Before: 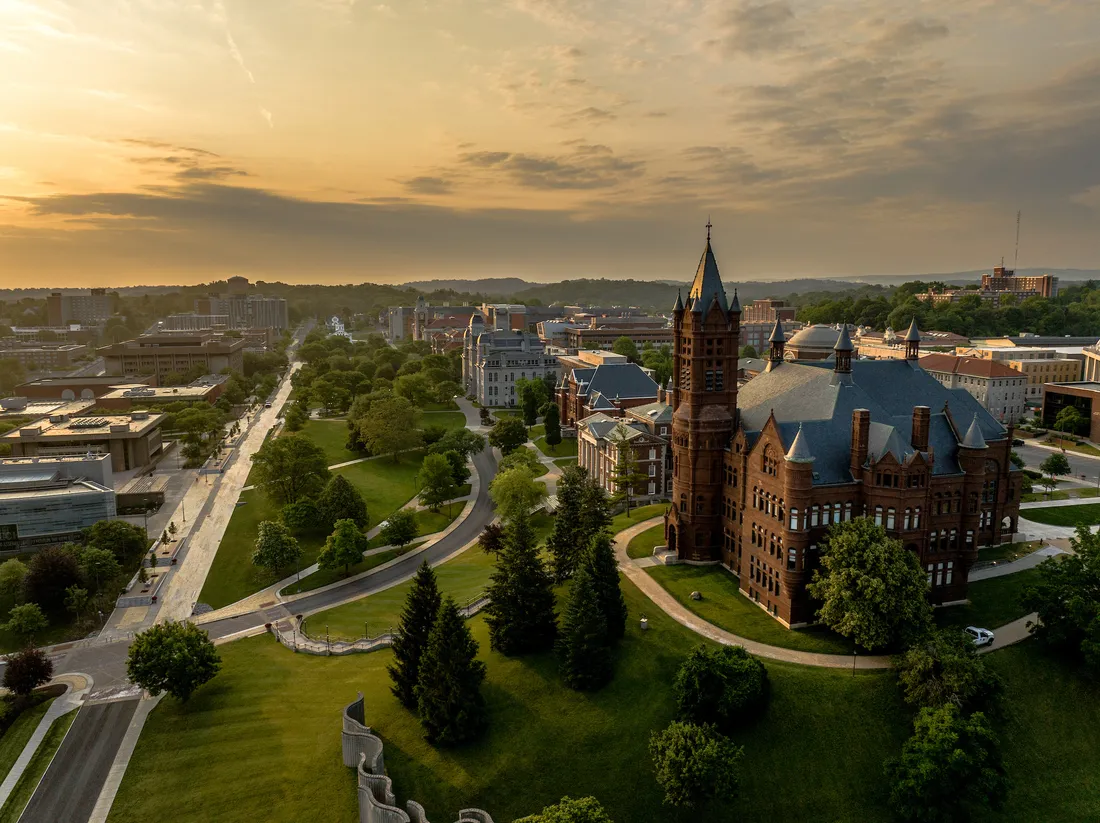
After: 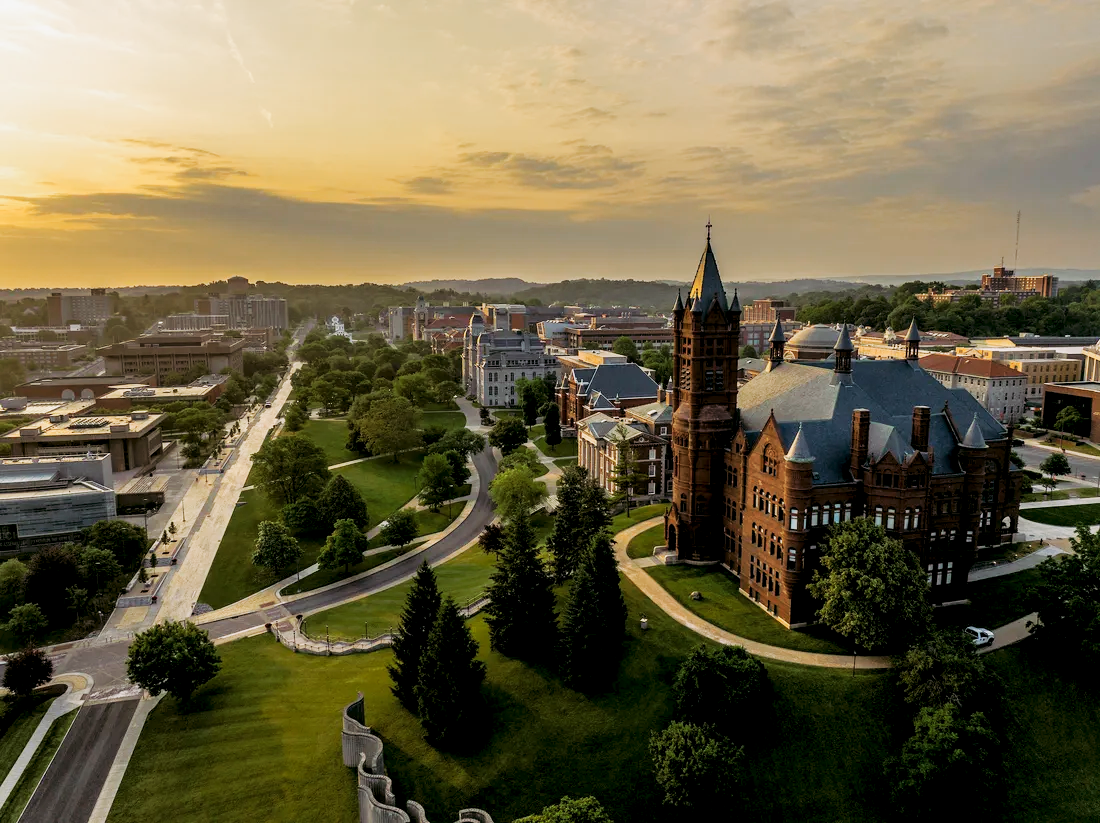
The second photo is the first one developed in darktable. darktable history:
tone curve: curves: ch0 [(0, 0) (0.003, 0.003) (0.011, 0.011) (0.025, 0.025) (0.044, 0.044) (0.069, 0.068) (0.1, 0.098) (0.136, 0.134) (0.177, 0.175) (0.224, 0.221) (0.277, 0.273) (0.335, 0.33) (0.399, 0.393) (0.468, 0.461) (0.543, 0.546) (0.623, 0.625) (0.709, 0.711) (0.801, 0.802) (0.898, 0.898) (1, 1)], preserve colors none
color look up table: target L [96.84, 94, 93.12, 89.35, 86.2, 86.97, 77.94, 72.81, 68.89, 53.09, 48.44, 57.06, 26.61, 14.9, 200, 82.65, 75.21, 70.65, 72.79, 65.16, 60.99, 64.01, 53.5, 51.2, 47, 33.08, 18.22, 11.27, 90.05, 86.74, 76.72, 79.81, 73.94, 70.72, 59.28, 59.22, 64.63, 44.73, 49.52, 49.02, 29.75, 30.19, 22.08, 3.489, 90.51, 81.34, 65.45, 57.45, 29.79], target a [-0.261, -12.76, -13.91, -23.51, -45.1, -7.073, -15.16, -5.607, -44.68, -50.06, -23.14, -39.5, -31.01, -18.34, 0, 19.46, 16.93, 45.76, 18.66, 52.81, 74.16, 19.69, 79.94, 34.09, 68.55, 55.67, 37.03, 5.493, 18.13, 6.778, 37.92, 34.34, 11.89, 19.7, -0.463, 81.02, 9.578, 62.46, 58.59, 69.56, 34.31, 47.91, 33.15, 12.79, -36.58, -17.7, -35.51, -23.5, -1.331], target b [0.964, 36.86, 11.18, 21, 27.8, 26.4, 4.842, 73.13, 13.25, 39.09, 41.22, 0.259, 25.61, 4.846, 0, 16.39, 77.14, 17.38, 9.051, 61.66, -9.396, 38.28, 39.53, 59.7, 61.52, 24.23, 27.8, 12.33, -12.47, -3.475, -4.878, -27.94, -32.13, -16.71, -1.336, -35.75, -50.74, -18.66, -45, -64.06, -21.27, -83.57, -70.42, -8.371, -9.231, -20.65, -17.48, -29.62, -38.83], num patches 49
